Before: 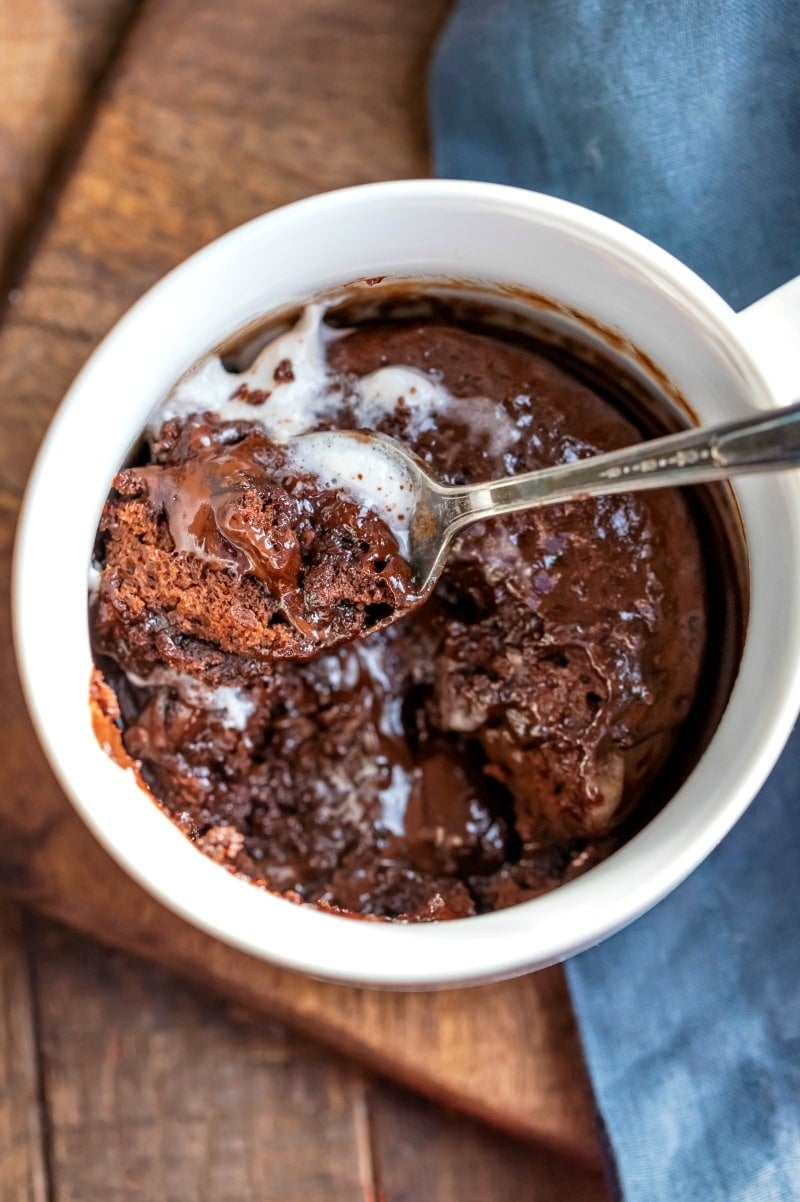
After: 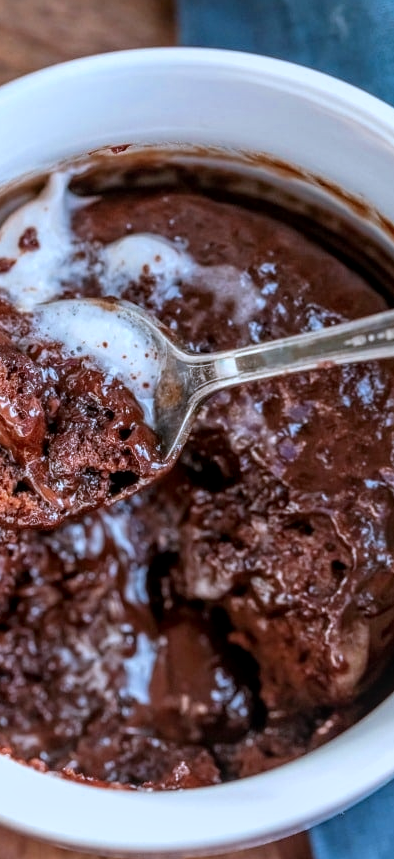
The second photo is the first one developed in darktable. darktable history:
crop: left 31.977%, top 10.992%, right 18.748%, bottom 17.464%
contrast equalizer: y [[0.5 ×6], [0.5 ×6], [0.5 ×6], [0, 0.033, 0.067, 0.1, 0.133, 0.167], [0, 0.05, 0.1, 0.15, 0.2, 0.25]], mix -0.094
color correction: highlights a* -2.3, highlights b* -18.4
color zones: curves: ch0 [(0, 0.425) (0.143, 0.422) (0.286, 0.42) (0.429, 0.419) (0.571, 0.419) (0.714, 0.42) (0.857, 0.422) (1, 0.425)]
local contrast: on, module defaults
